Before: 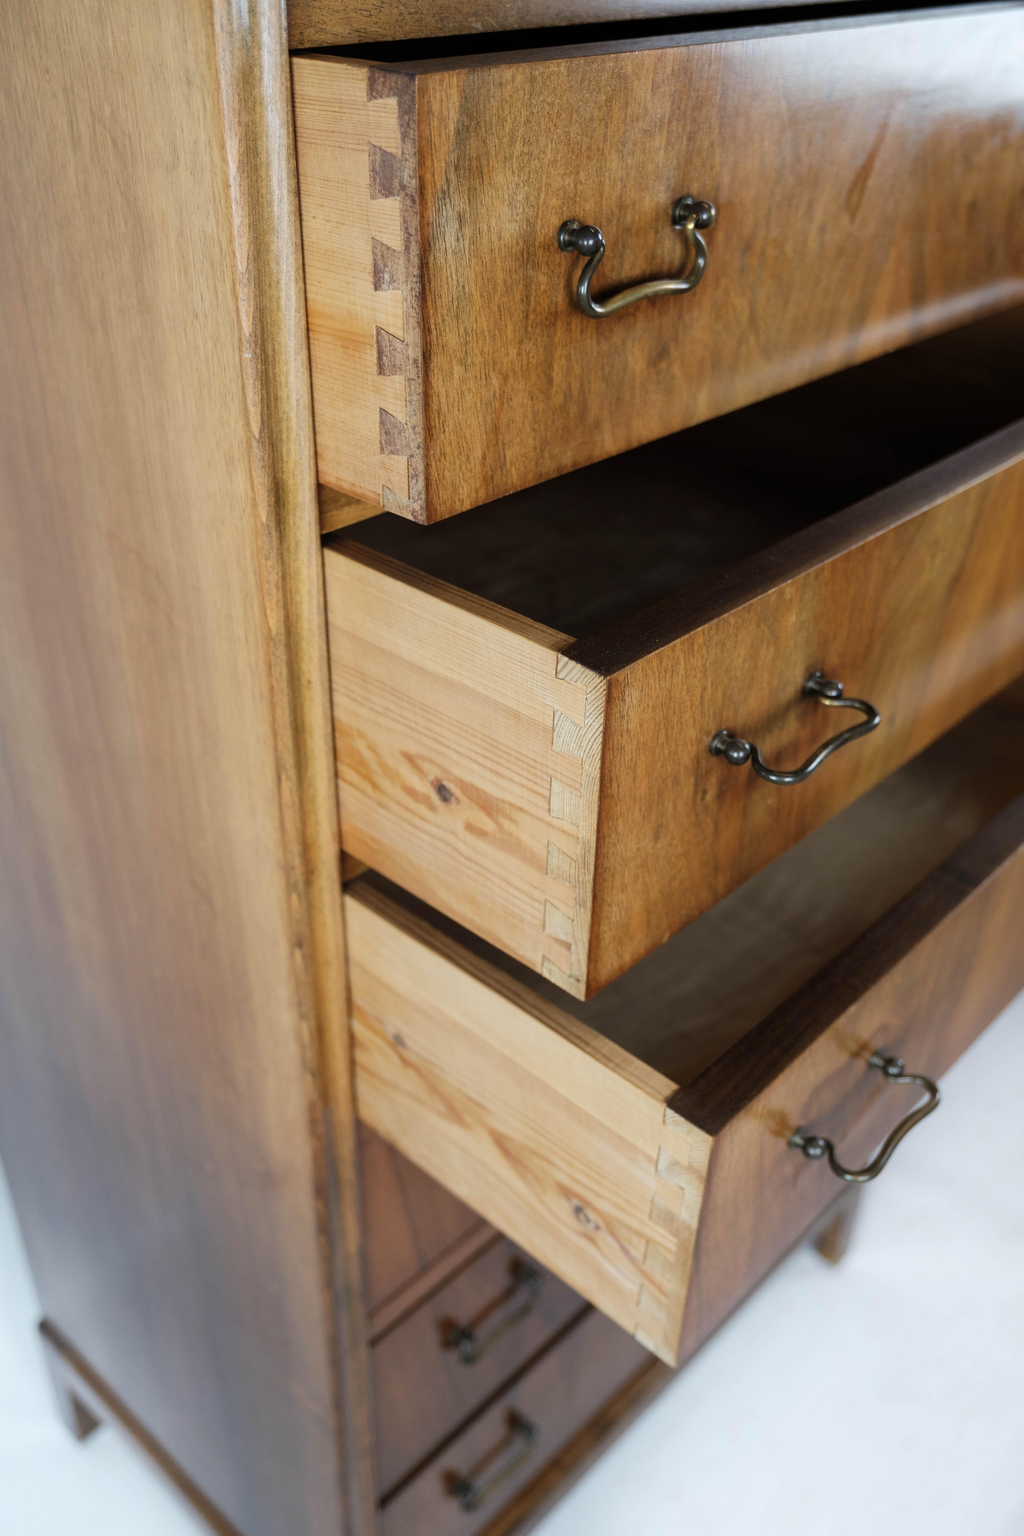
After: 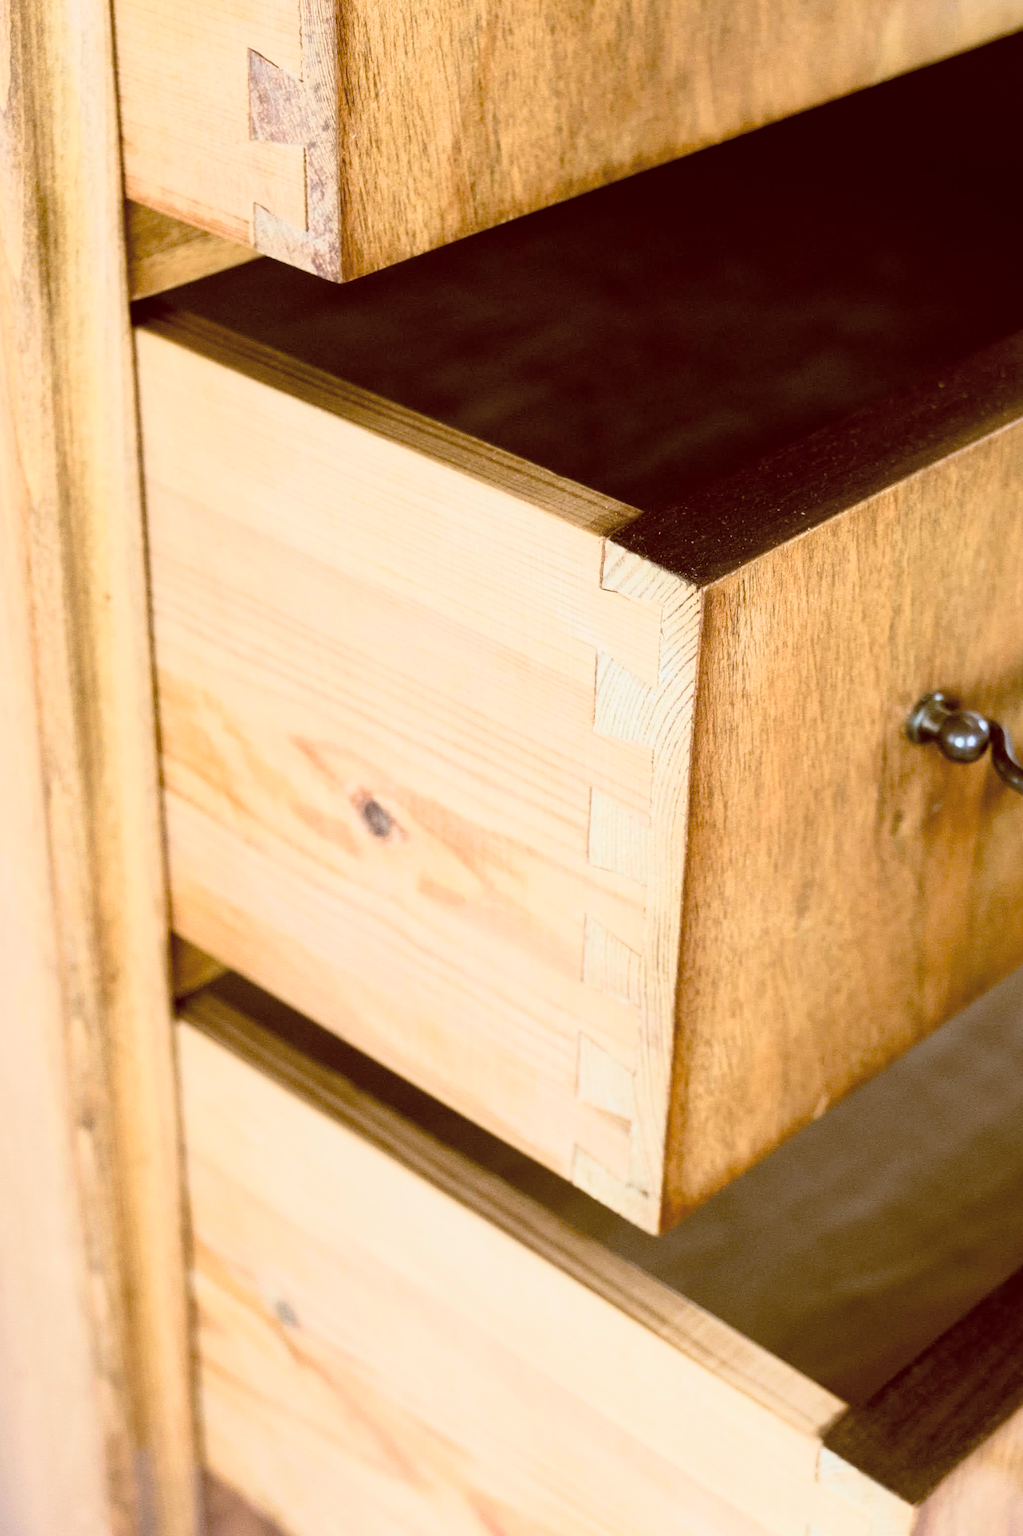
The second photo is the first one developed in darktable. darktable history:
color balance: lift [1, 1.015, 1.004, 0.985], gamma [1, 0.958, 0.971, 1.042], gain [1, 0.956, 0.977, 1.044]
crop: left 25%, top 25%, right 25%, bottom 25%
tone curve: curves: ch0 [(0, 0) (0.003, 0.003) (0.011, 0.012) (0.025, 0.028) (0.044, 0.049) (0.069, 0.091) (0.1, 0.144) (0.136, 0.21) (0.177, 0.277) (0.224, 0.352) (0.277, 0.433) (0.335, 0.523) (0.399, 0.613) (0.468, 0.702) (0.543, 0.79) (0.623, 0.867) (0.709, 0.916) (0.801, 0.946) (0.898, 0.972) (1, 1)], color space Lab, independent channels, preserve colors none
velvia: on, module defaults
